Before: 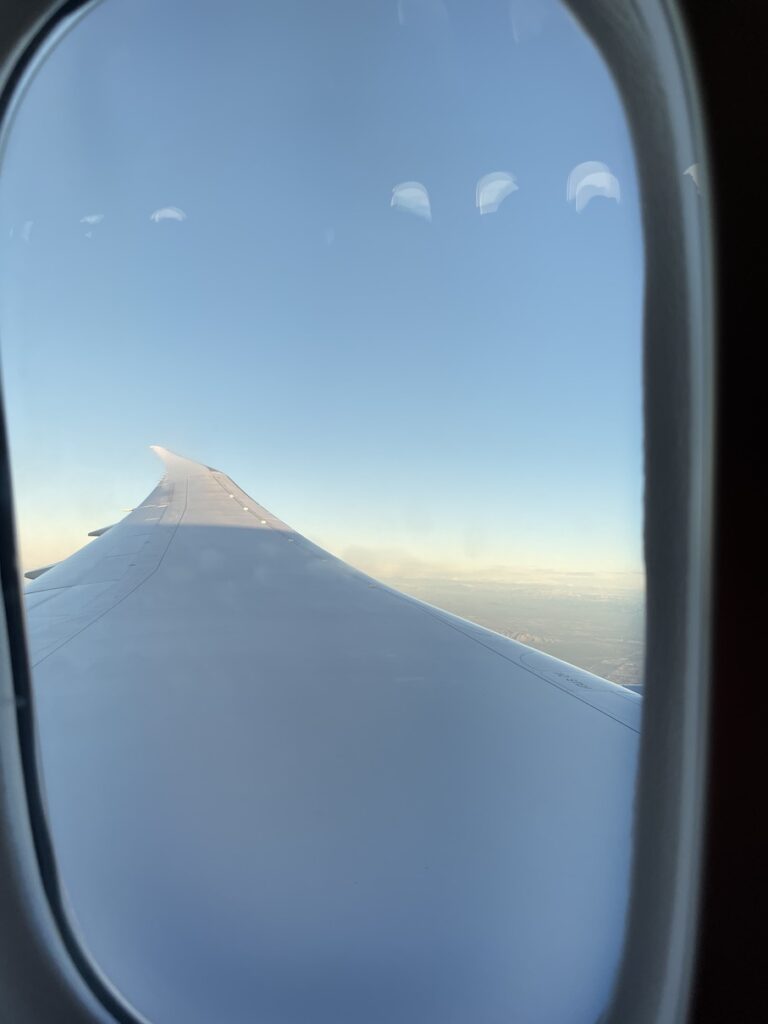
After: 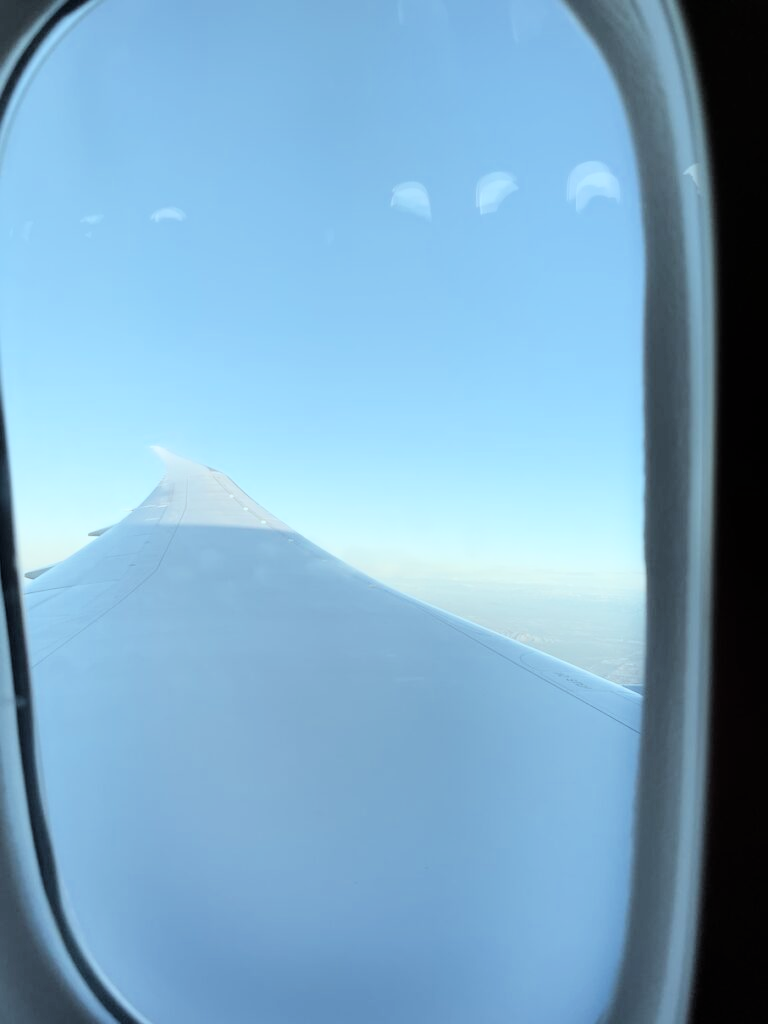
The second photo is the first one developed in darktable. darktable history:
color correction: highlights a* -12.64, highlights b* -18.1, saturation 0.7
exposure: black level correction 0, exposure 1.198 EV, compensate exposure bias true, compensate highlight preservation false
filmic rgb: black relative exposure -7.65 EV, white relative exposure 4.56 EV, hardness 3.61, color science v6 (2022)
